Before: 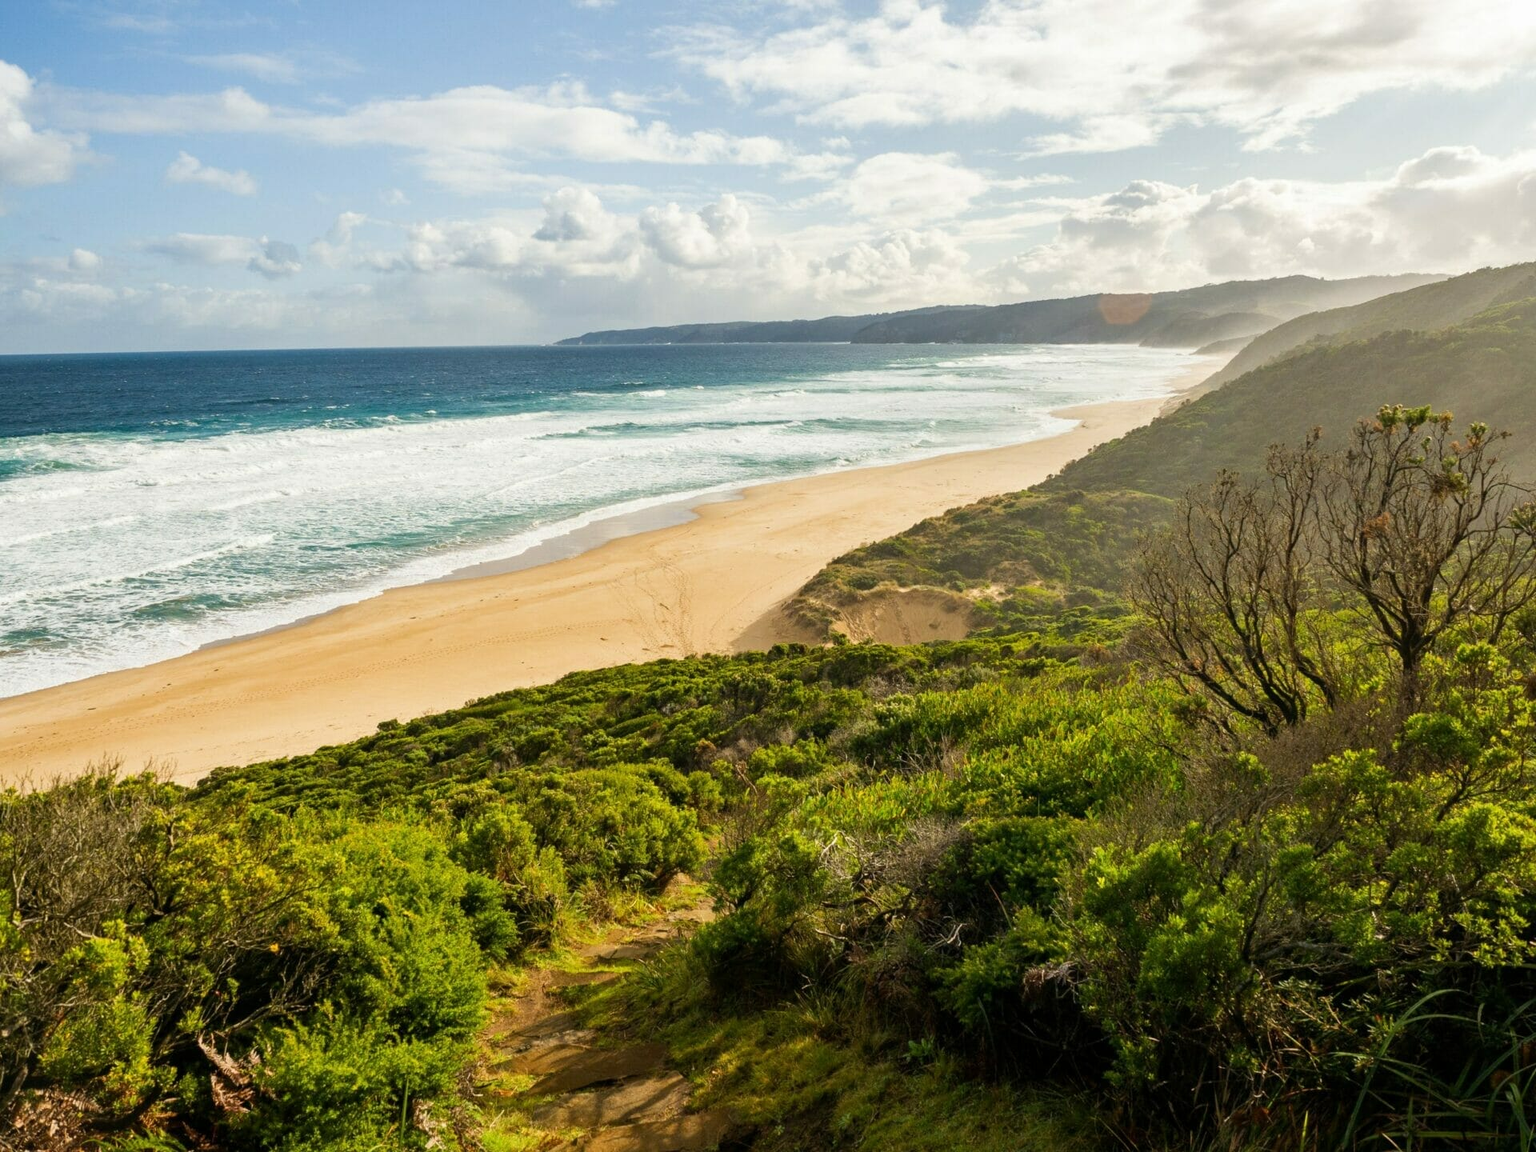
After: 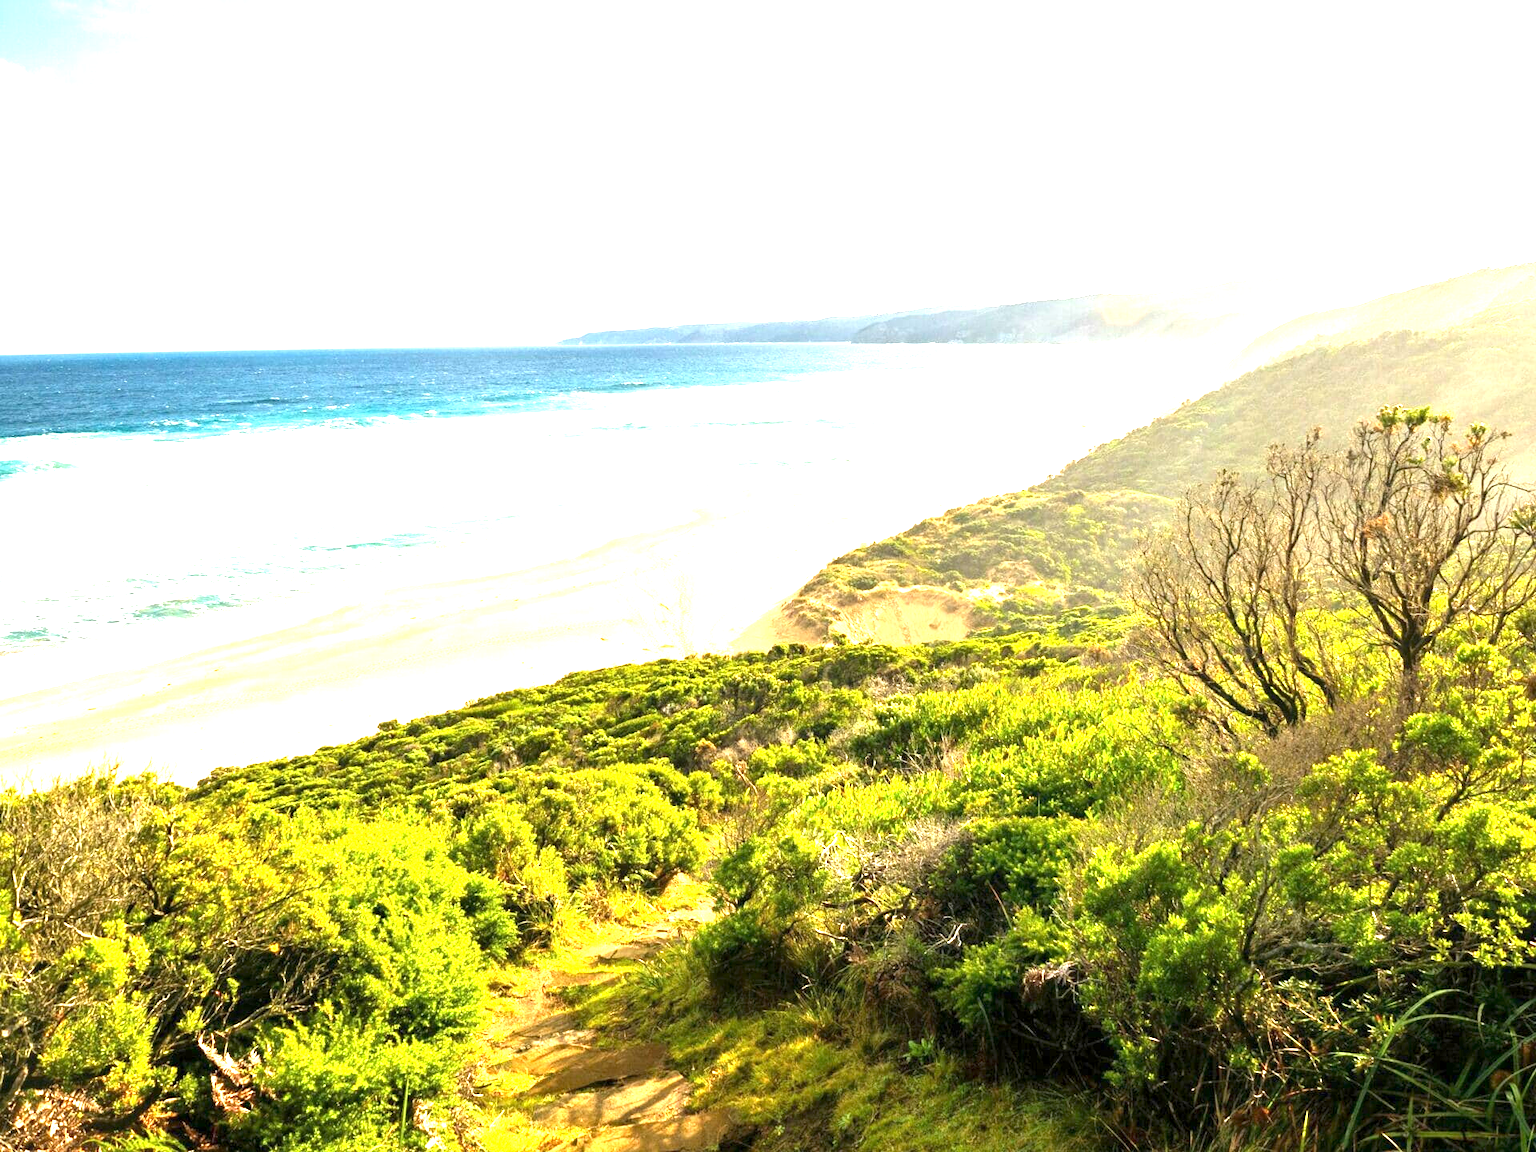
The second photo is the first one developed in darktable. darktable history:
exposure: exposure 2.177 EV, compensate exposure bias true, compensate highlight preservation false
